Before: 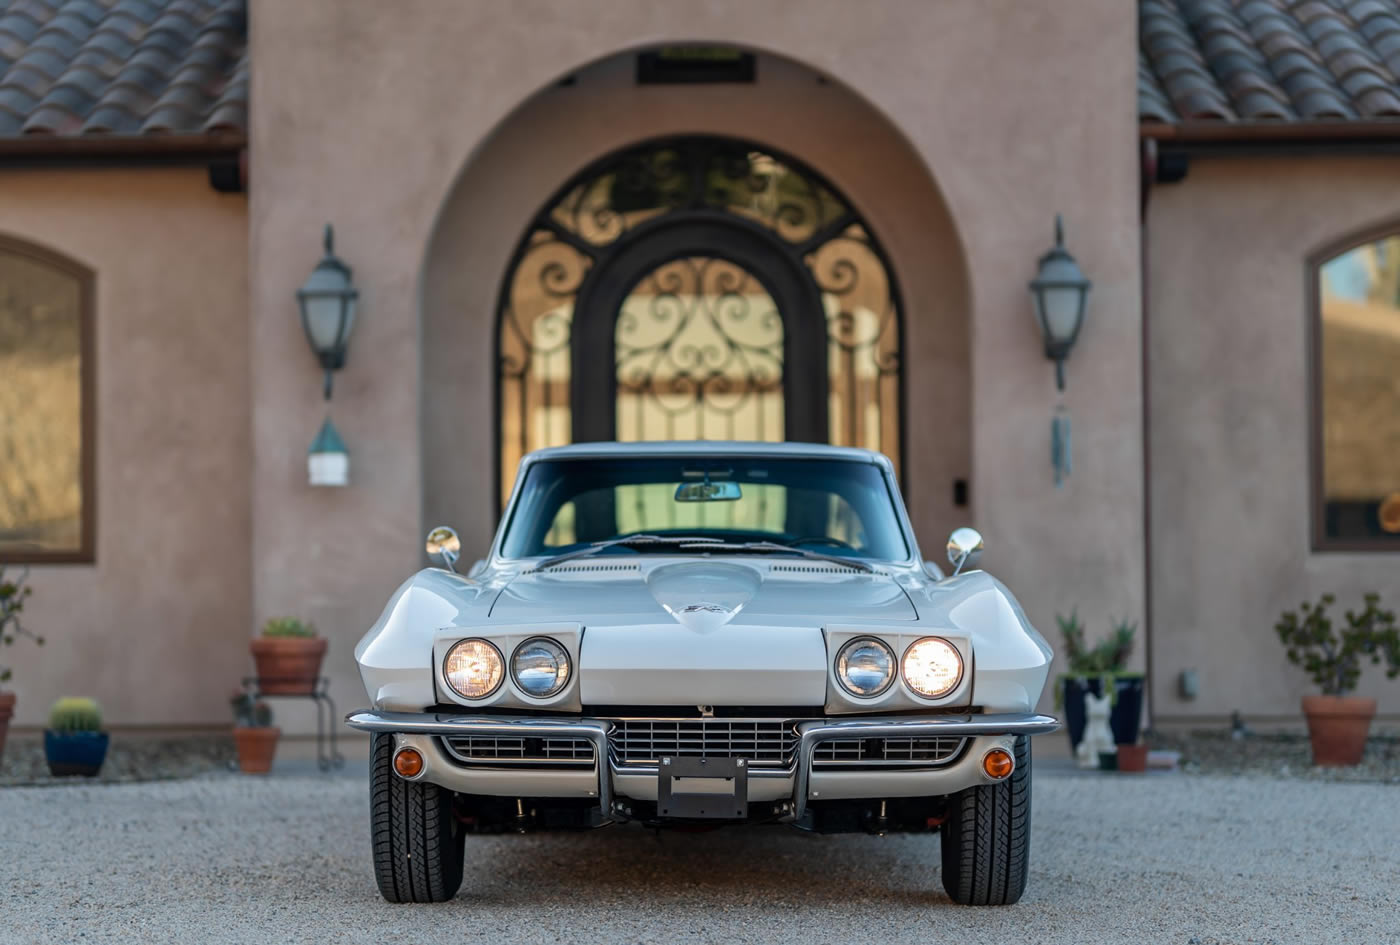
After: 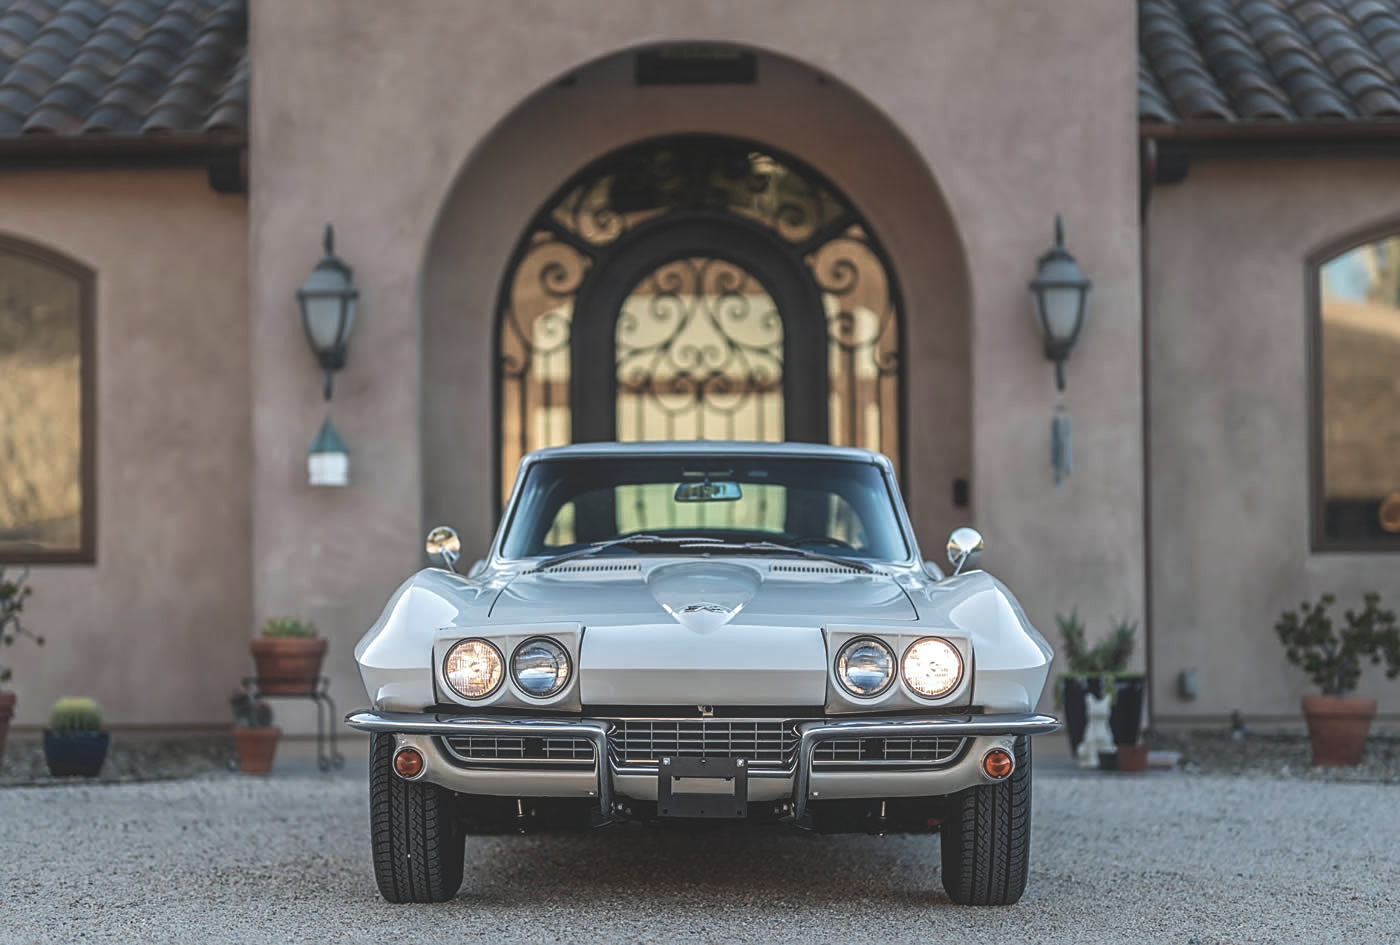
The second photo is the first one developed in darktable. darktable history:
color correction: highlights b* 0.001, saturation 0.987
exposure: black level correction -0.015, exposure -0.138 EV, compensate highlight preservation false
shadows and highlights: shadows -87.31, highlights -36.94, soften with gaussian
haze removal: strength -0.044, compatibility mode true, adaptive false
tone curve: curves: ch0 [(0, 0.211) (0.15, 0.25) (1, 0.953)], preserve colors none
sharpen: on, module defaults
local contrast: detail 150%
